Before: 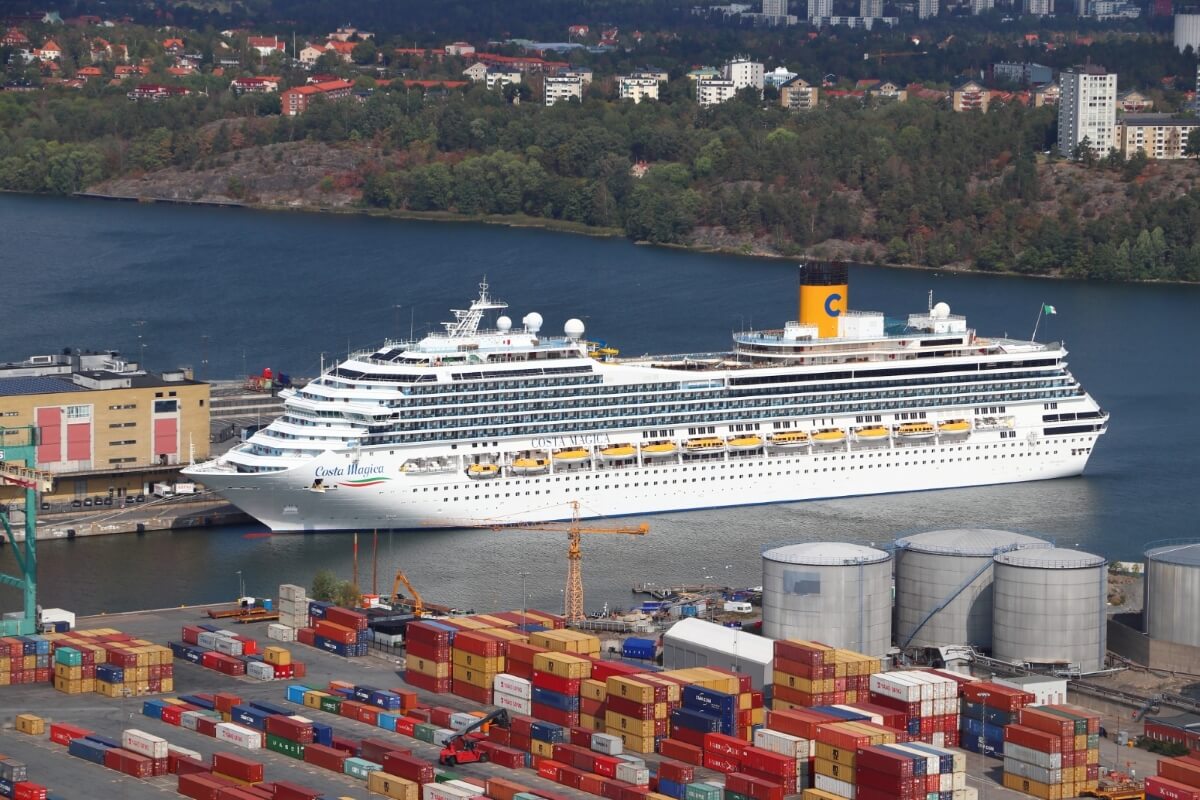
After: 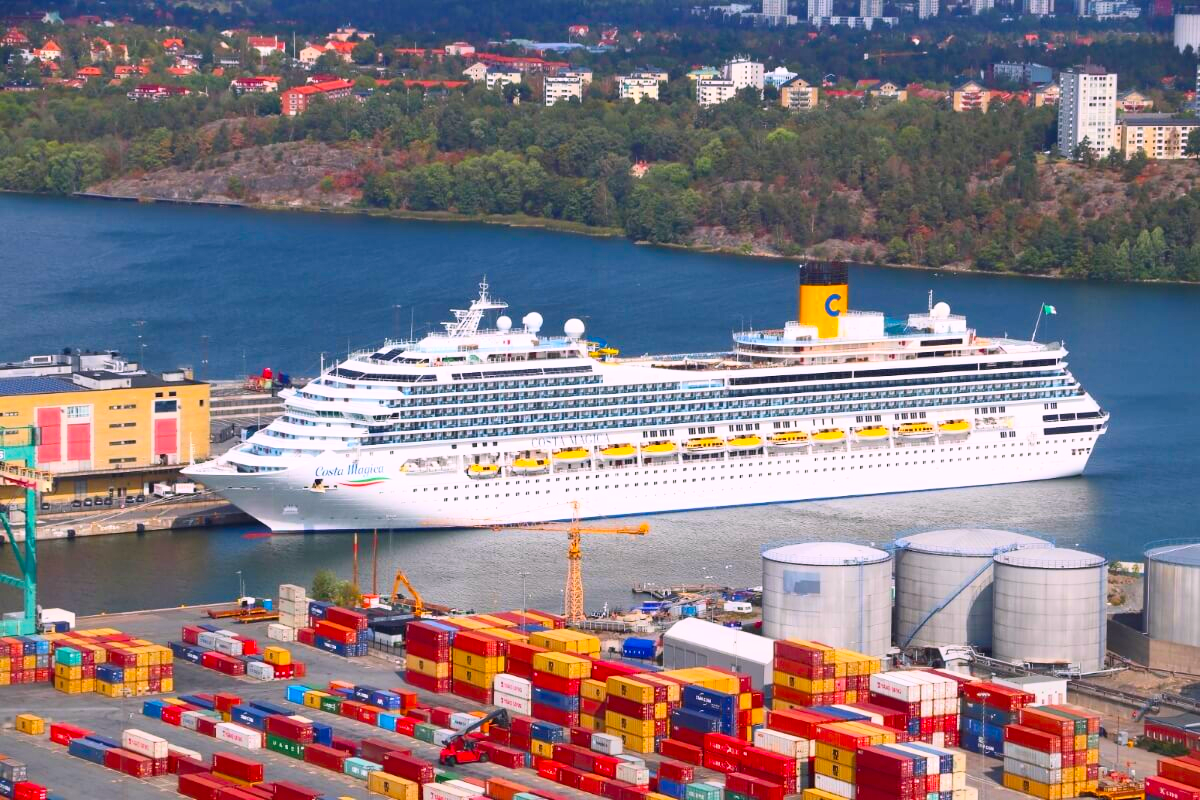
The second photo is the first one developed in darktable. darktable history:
color balance rgb: highlights gain › chroma 1.488%, highlights gain › hue 307.75°, perceptual saturation grading › global saturation 29.836%, global vibrance 20%
contrast brightness saturation: contrast 0.245, brightness 0.261, saturation 0.382
